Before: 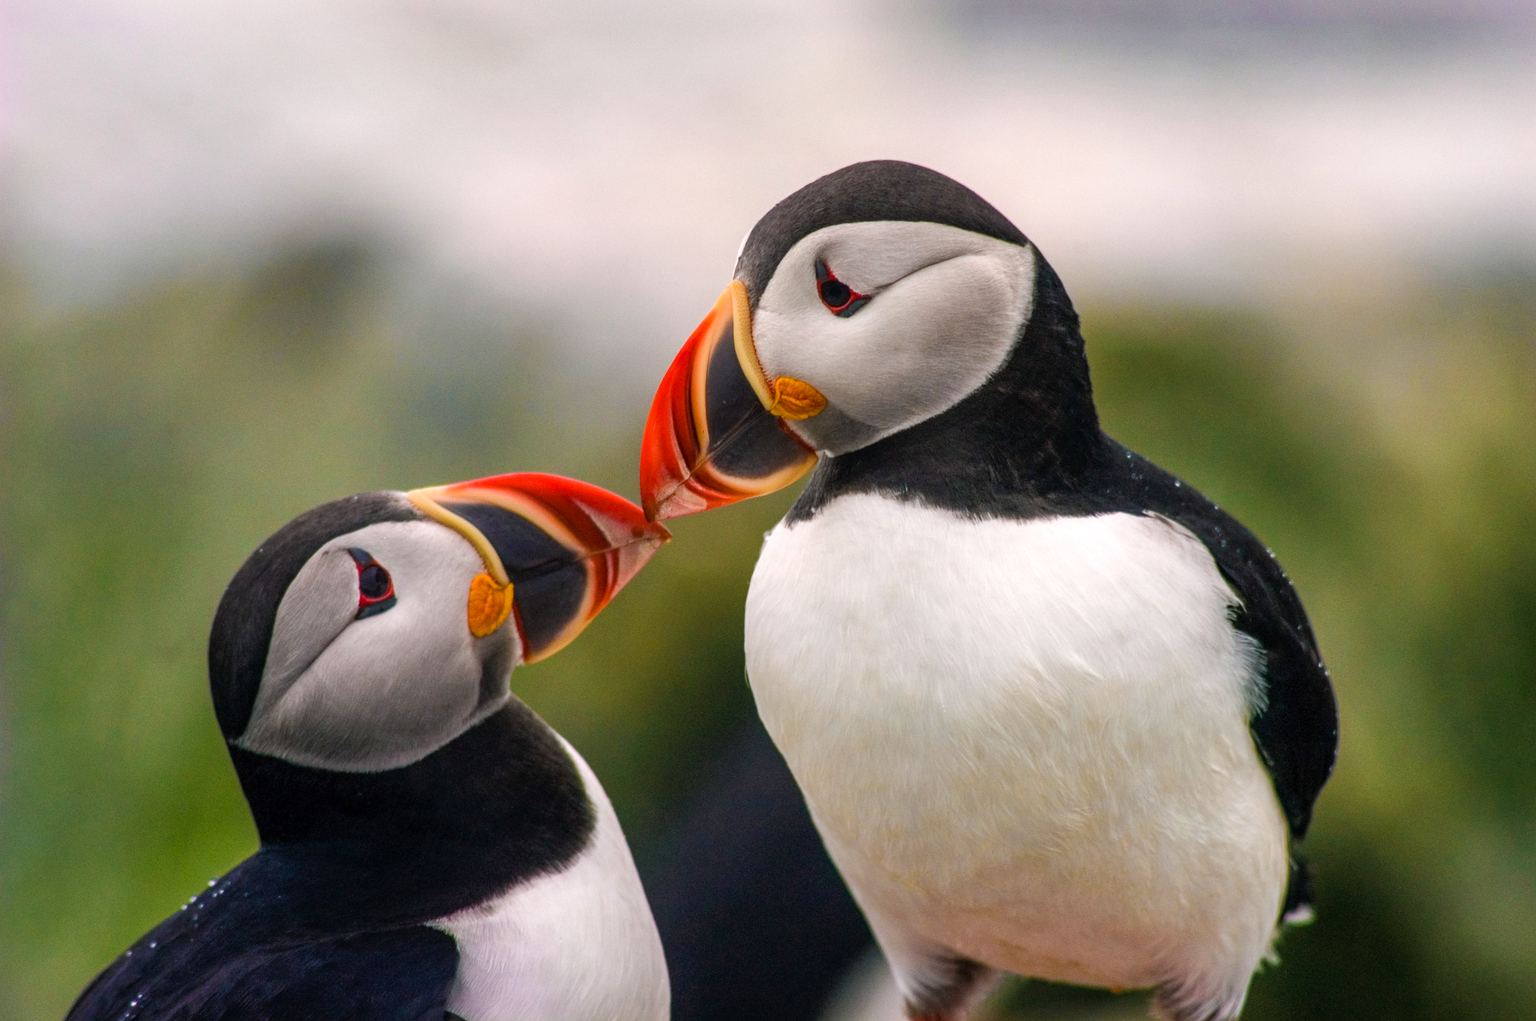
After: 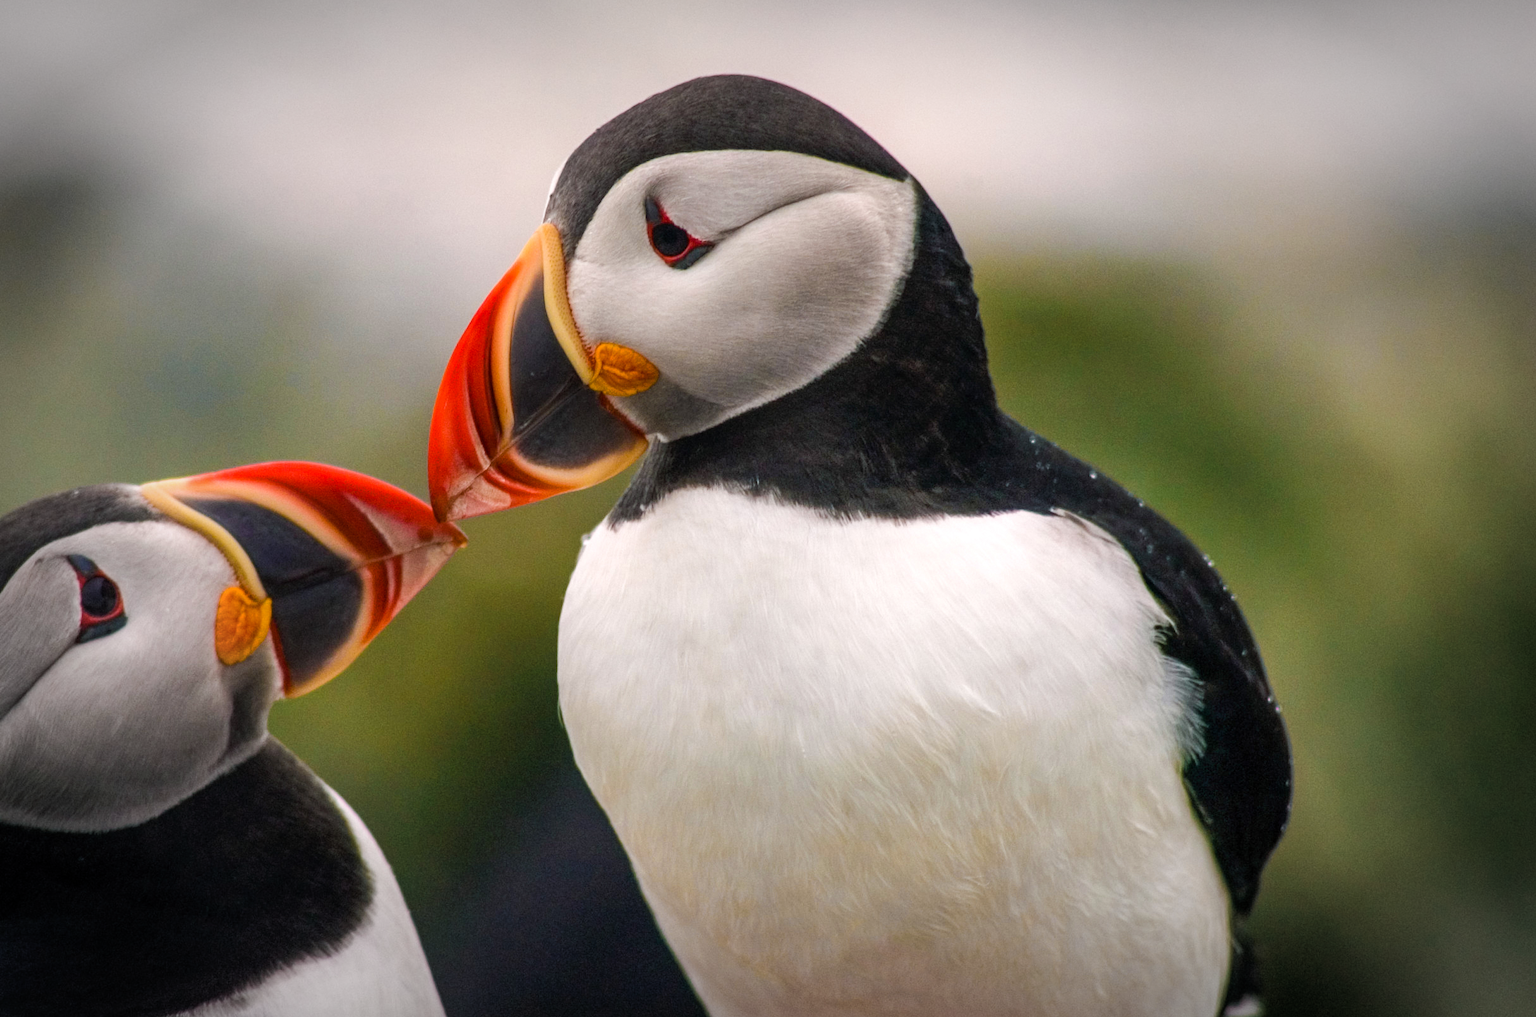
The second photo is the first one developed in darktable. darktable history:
crop: left 19.168%, top 9.84%, bottom 9.6%
vignetting: fall-off start 71.26%, width/height ratio 1.334
